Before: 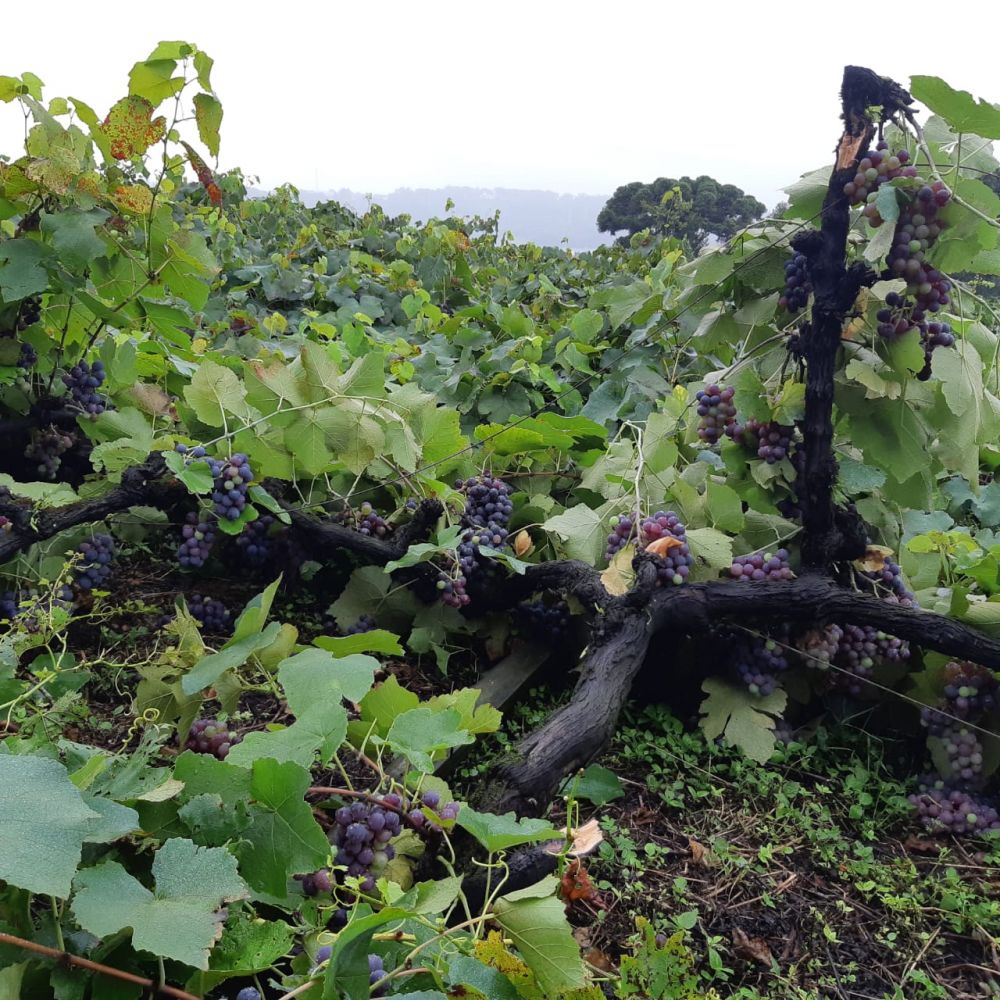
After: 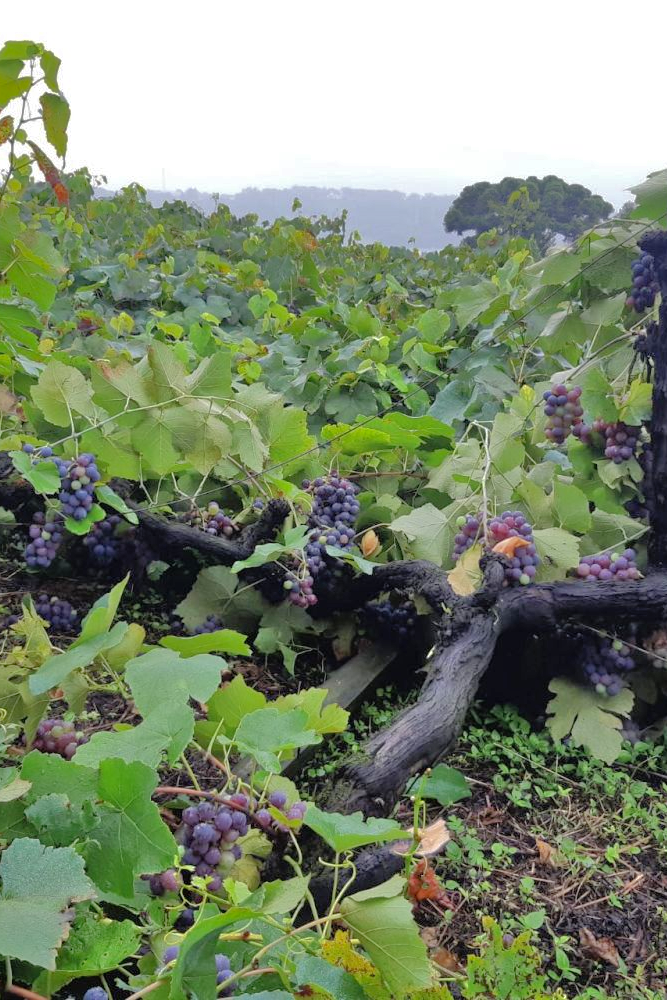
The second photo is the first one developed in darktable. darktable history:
tone equalizer: -7 EV 0.15 EV, -6 EV 0.634 EV, -5 EV 1.14 EV, -4 EV 1.3 EV, -3 EV 1.18 EV, -2 EV 0.6 EV, -1 EV 0.156 EV
shadows and highlights: shadows 39.95, highlights -60.07
crop: left 15.389%, right 17.841%
